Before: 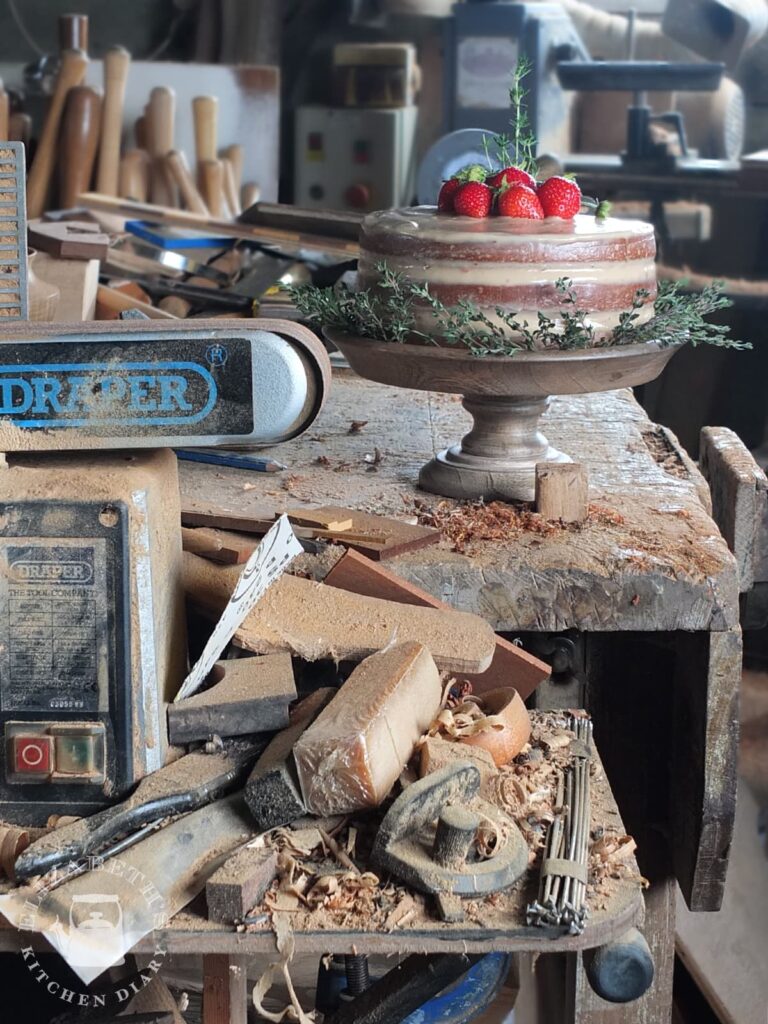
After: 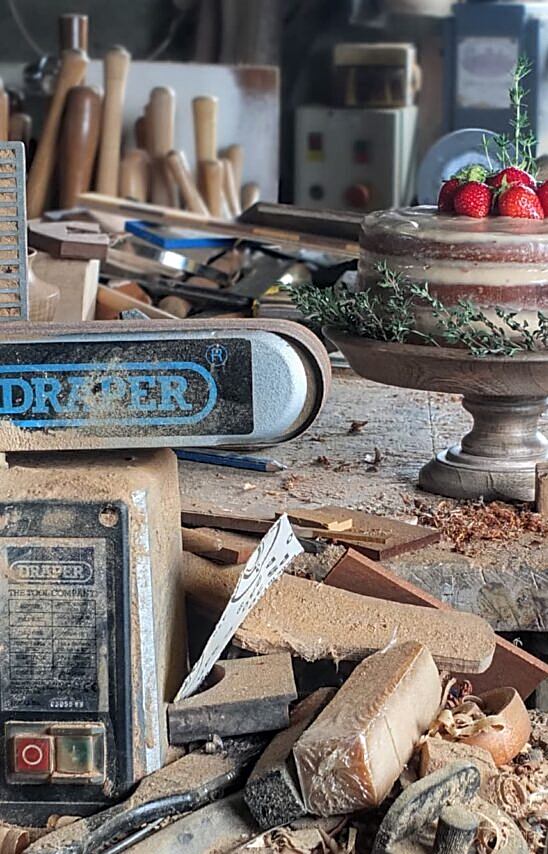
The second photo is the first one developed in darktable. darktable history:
crop: right 28.621%, bottom 16.583%
local contrast: on, module defaults
sharpen: amount 0.586
